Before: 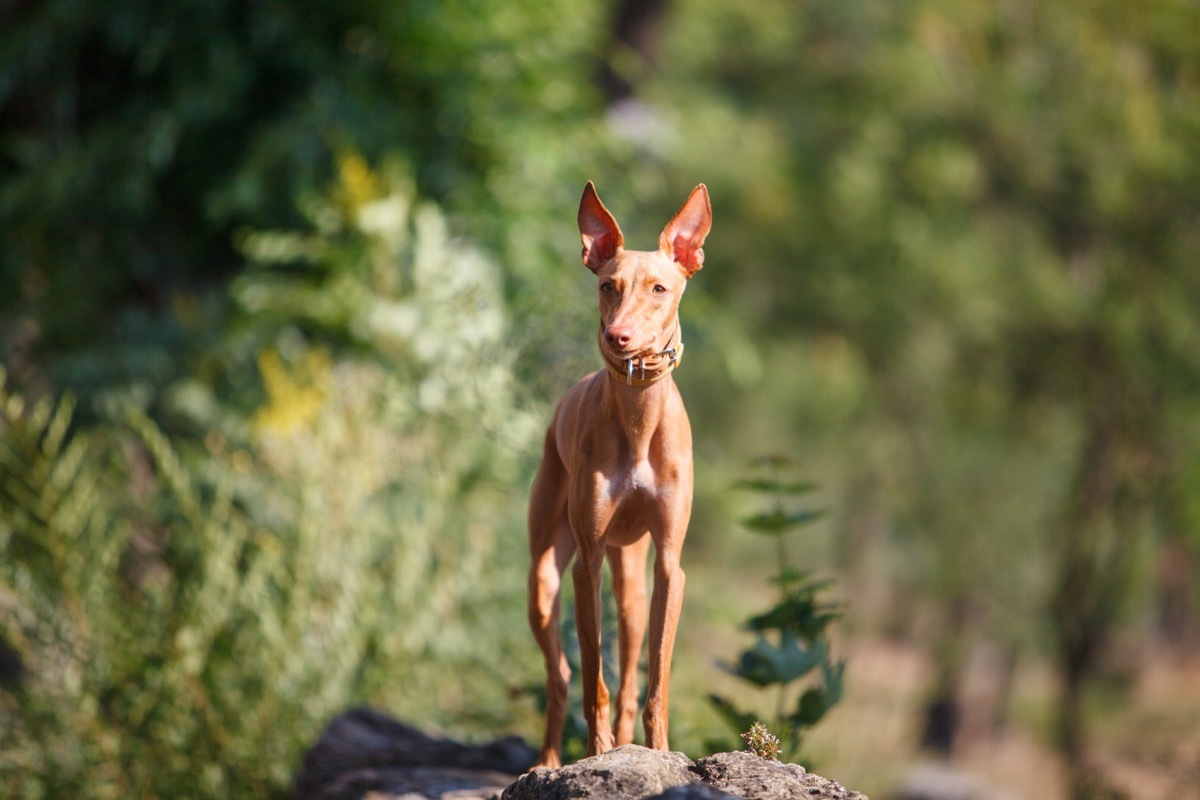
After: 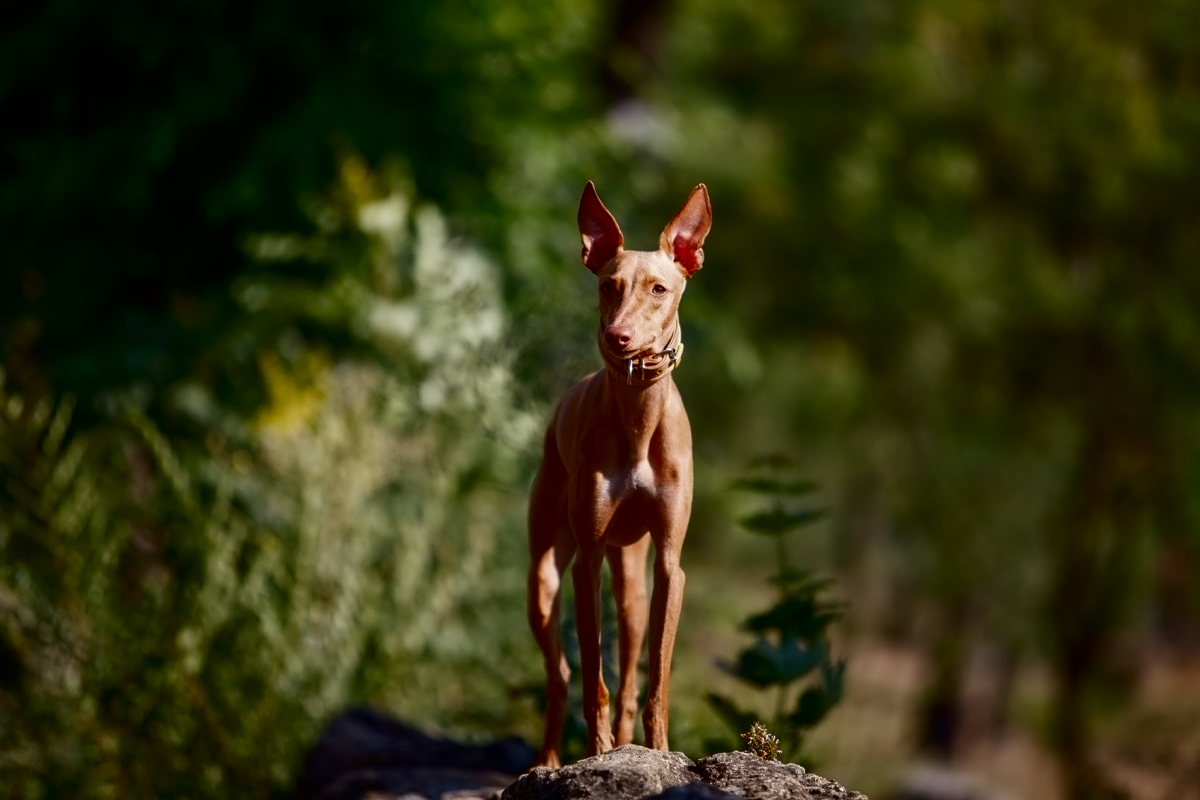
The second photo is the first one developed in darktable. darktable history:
contrast brightness saturation: brightness -0.52
contrast equalizer: y [[0.5 ×4, 0.525, 0.667], [0.5 ×6], [0.5 ×6], [0 ×4, 0.042, 0], [0, 0, 0.004, 0.1, 0.191, 0.131]]
color balance: mode lift, gamma, gain (sRGB), lift [0.97, 1, 1, 1], gamma [1.03, 1, 1, 1]
